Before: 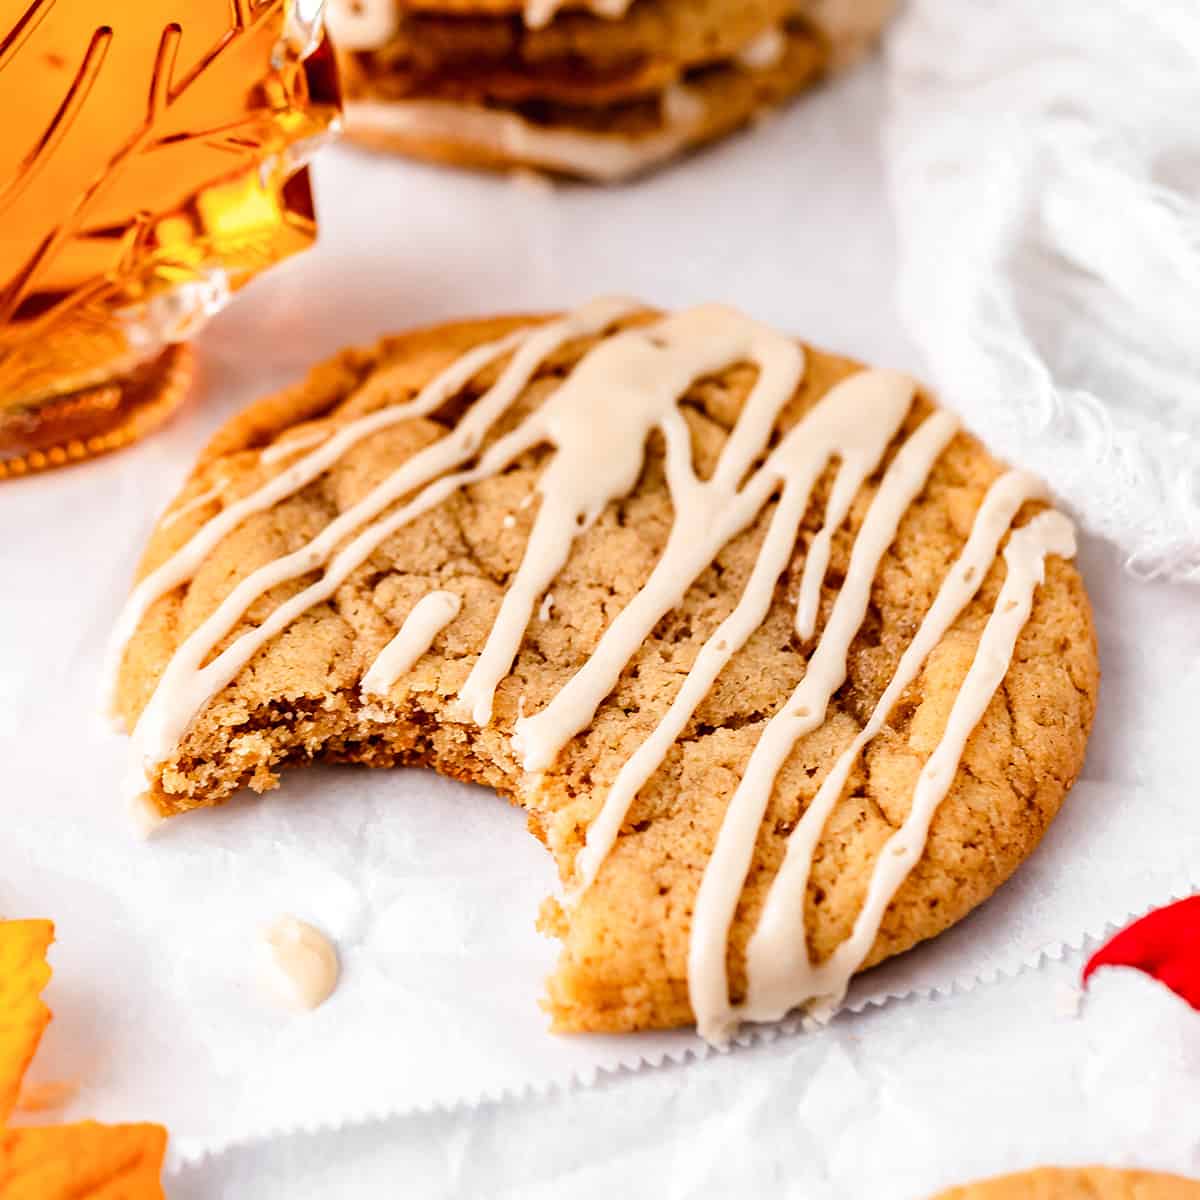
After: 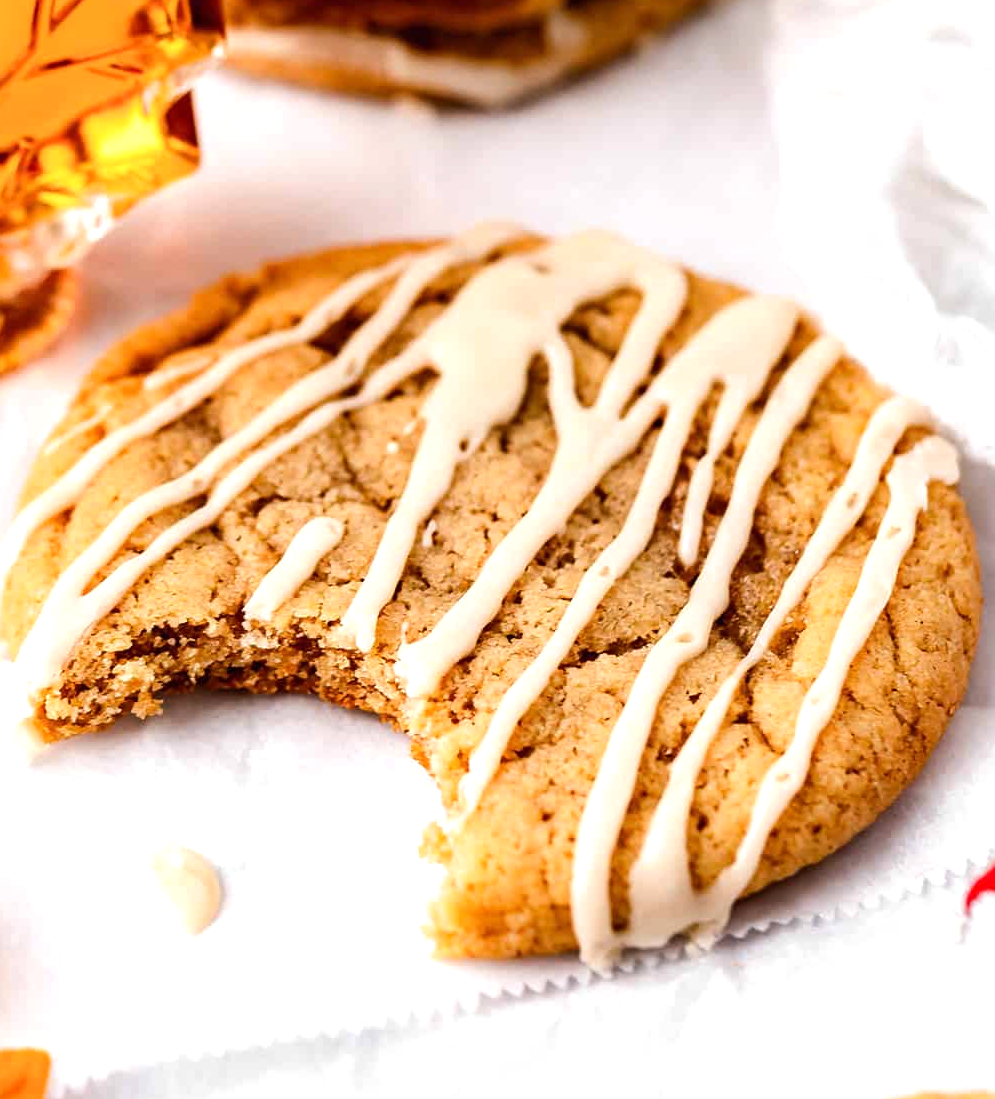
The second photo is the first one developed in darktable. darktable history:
crop: left 9.813%, top 6.205%, right 7.245%, bottom 2.197%
tone equalizer: -8 EV -0.001 EV, -7 EV 0.002 EV, -6 EV -0.003 EV, -5 EV -0.005 EV, -4 EV -0.053 EV, -3 EV -0.204 EV, -2 EV -0.254 EV, -1 EV 0.122 EV, +0 EV 0.28 EV, mask exposure compensation -0.511 EV
